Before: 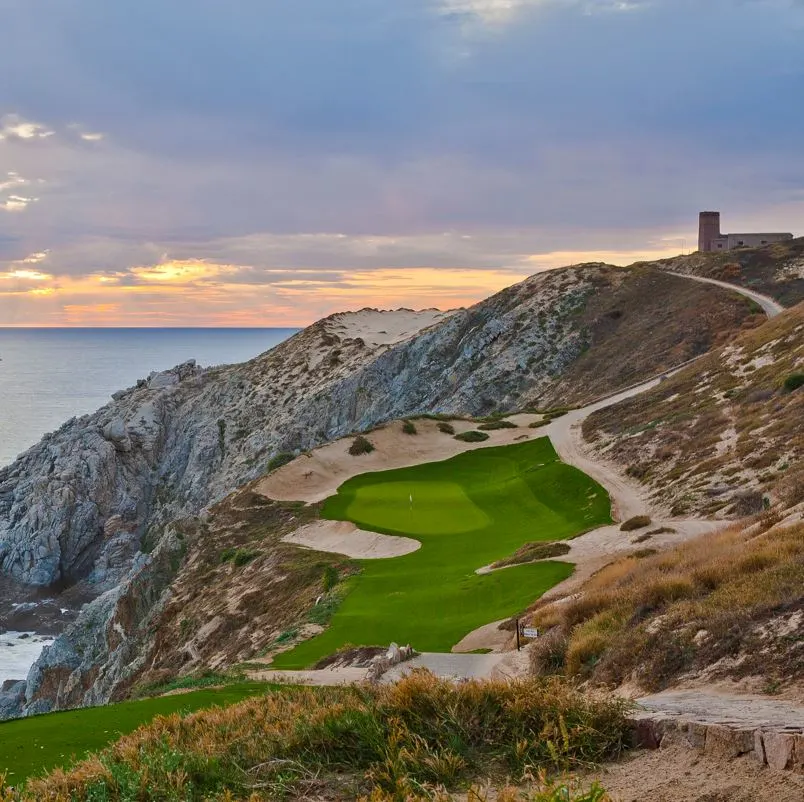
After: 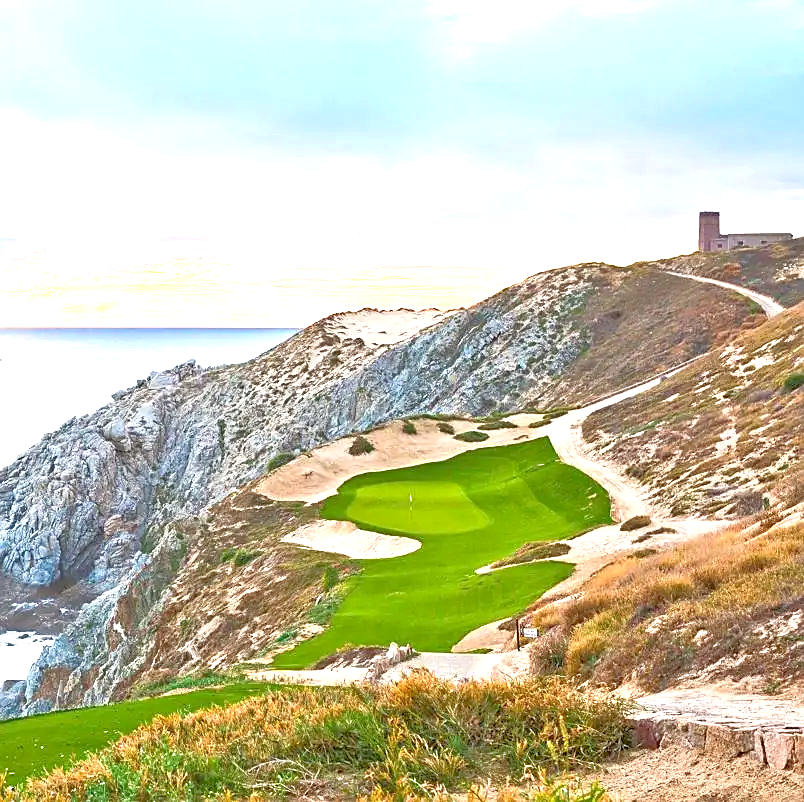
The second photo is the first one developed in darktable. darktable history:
sharpen: on, module defaults
exposure: black level correction 0.001, exposure 1.718 EV, compensate highlight preservation false
tone equalizer: -7 EV 0.154 EV, -6 EV 0.614 EV, -5 EV 1.13 EV, -4 EV 1.32 EV, -3 EV 1.12 EV, -2 EV 0.6 EV, -1 EV 0.164 EV
